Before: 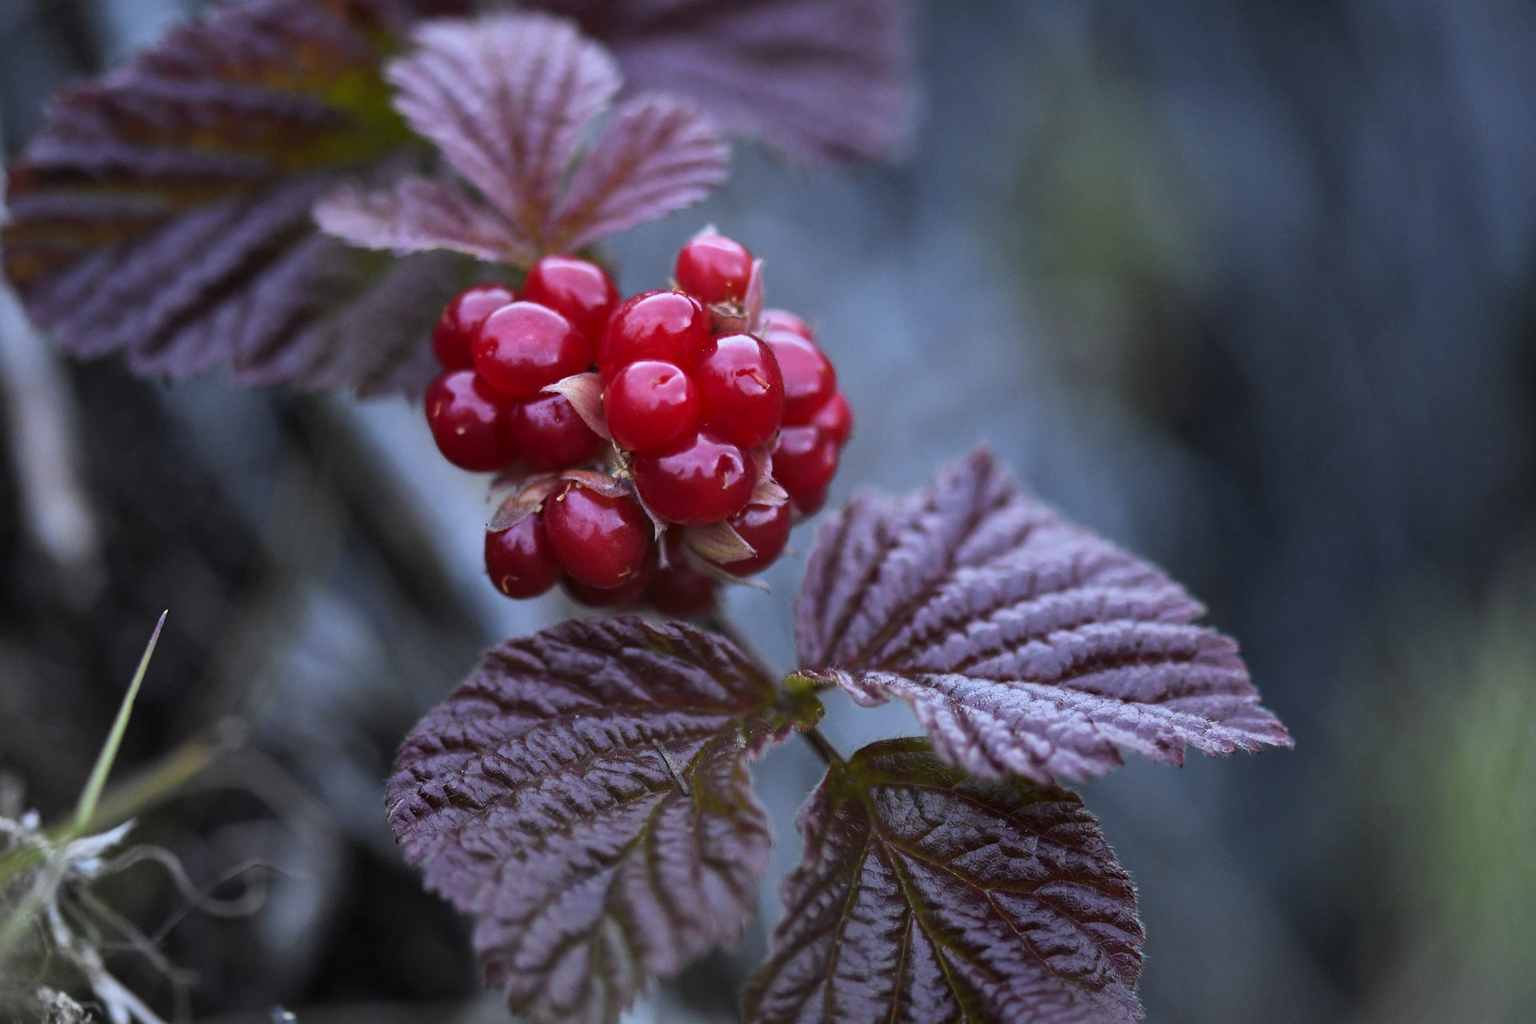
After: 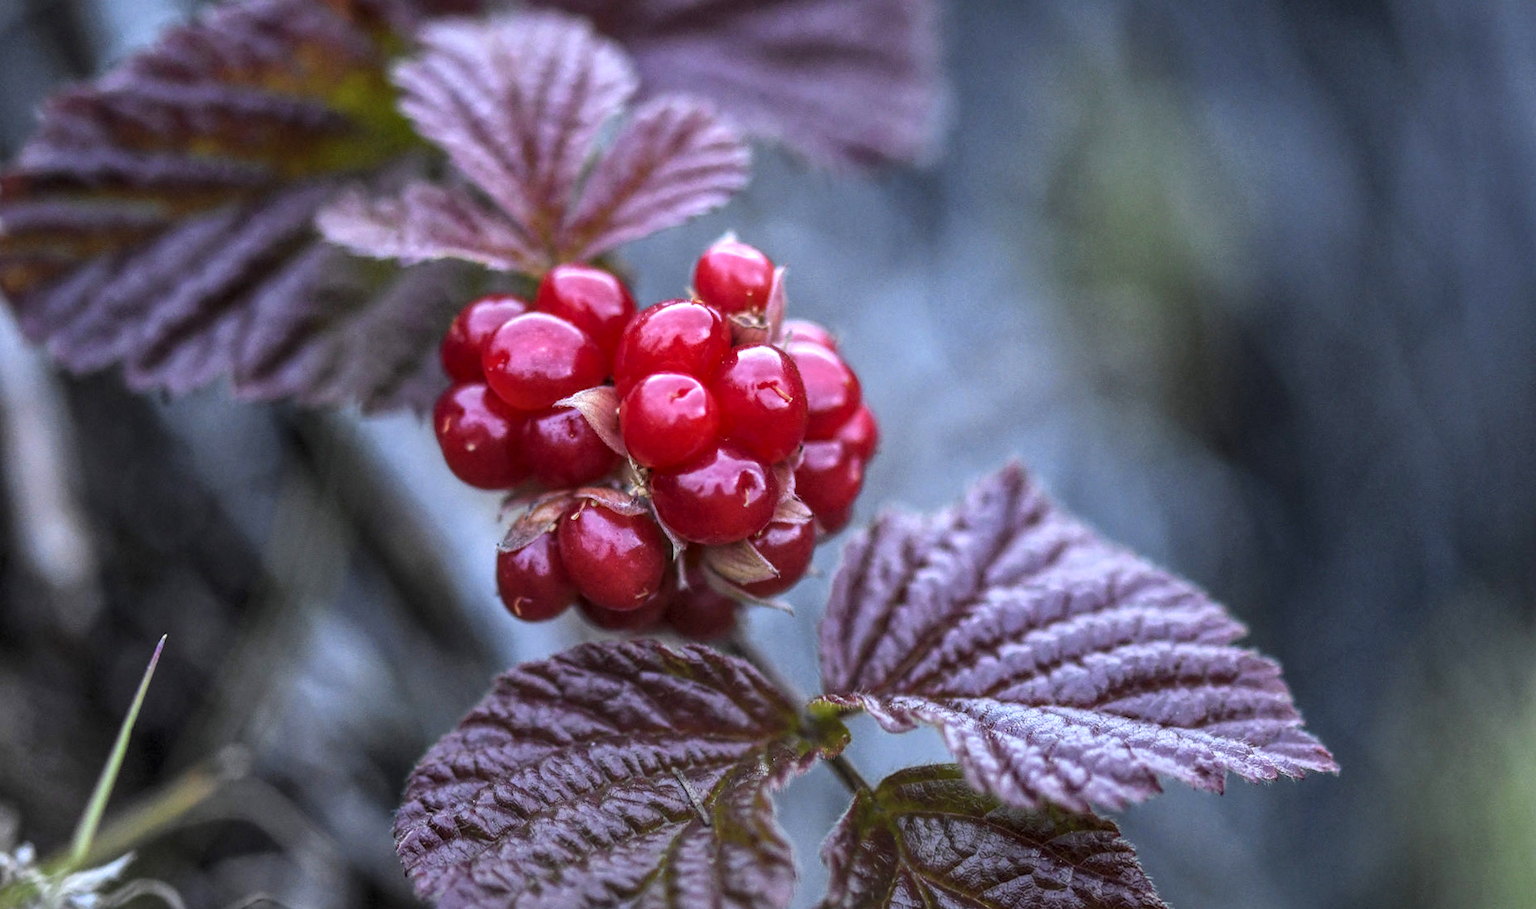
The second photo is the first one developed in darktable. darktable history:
exposure: black level correction 0, exposure 0.5 EV, compensate highlight preservation false
local contrast: highlights 74%, shadows 55%, detail 176%, midtone range 0.207
crop and rotate: angle 0.2°, left 0.275%, right 3.127%, bottom 14.18%
